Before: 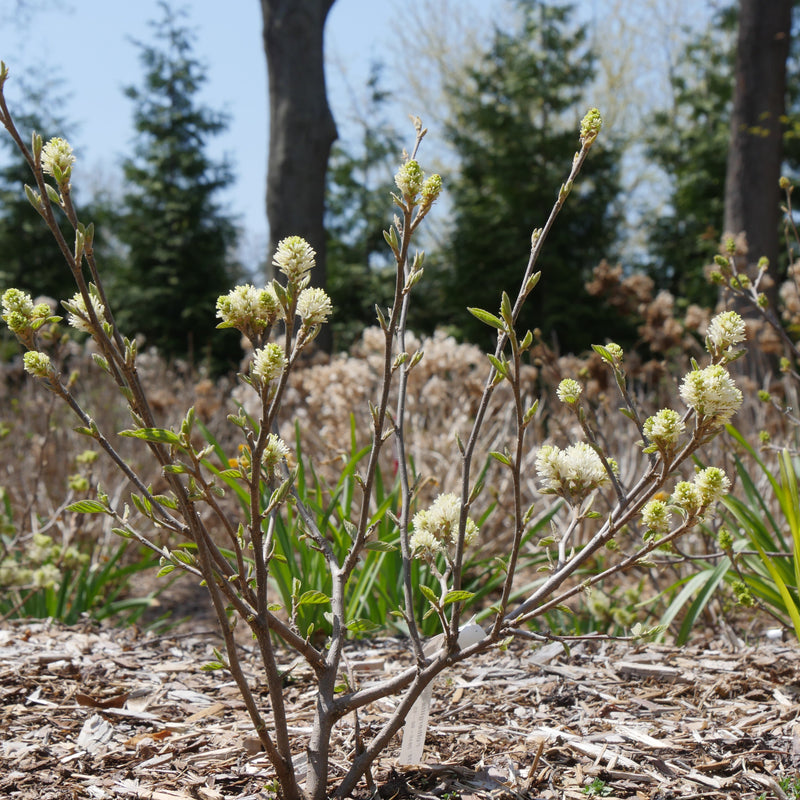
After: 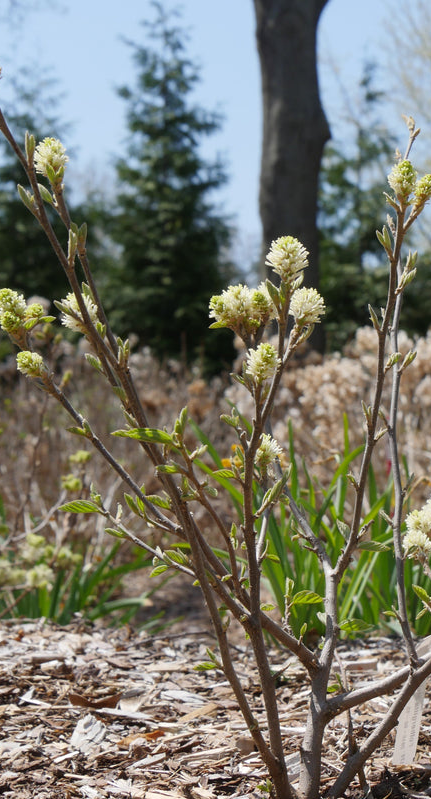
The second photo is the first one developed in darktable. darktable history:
crop: left 0.915%, right 45.205%, bottom 0.081%
